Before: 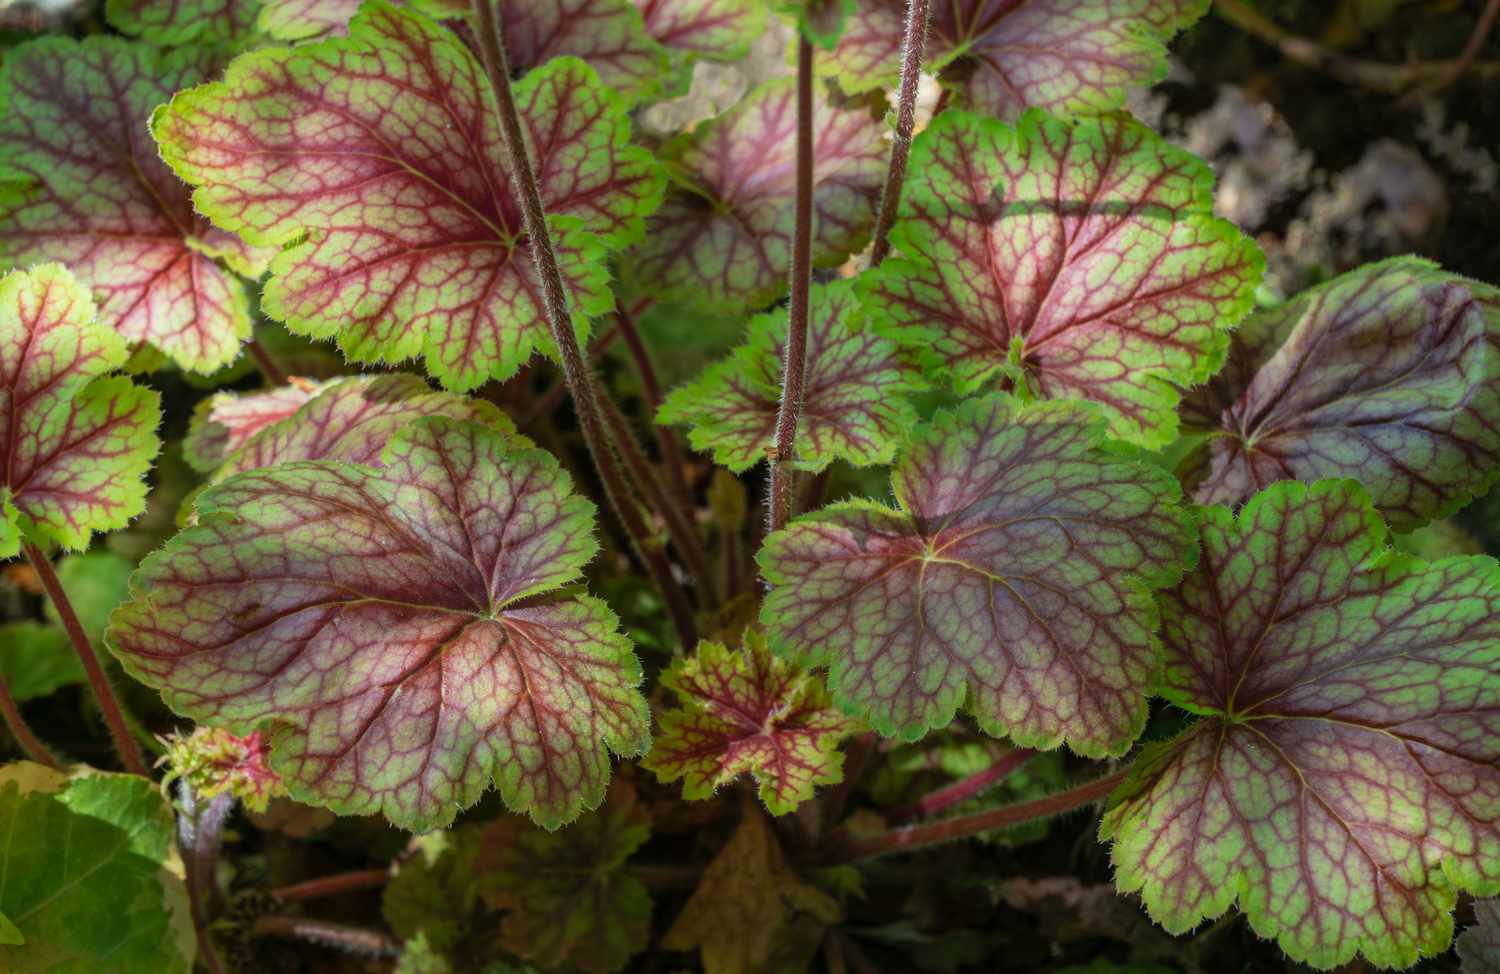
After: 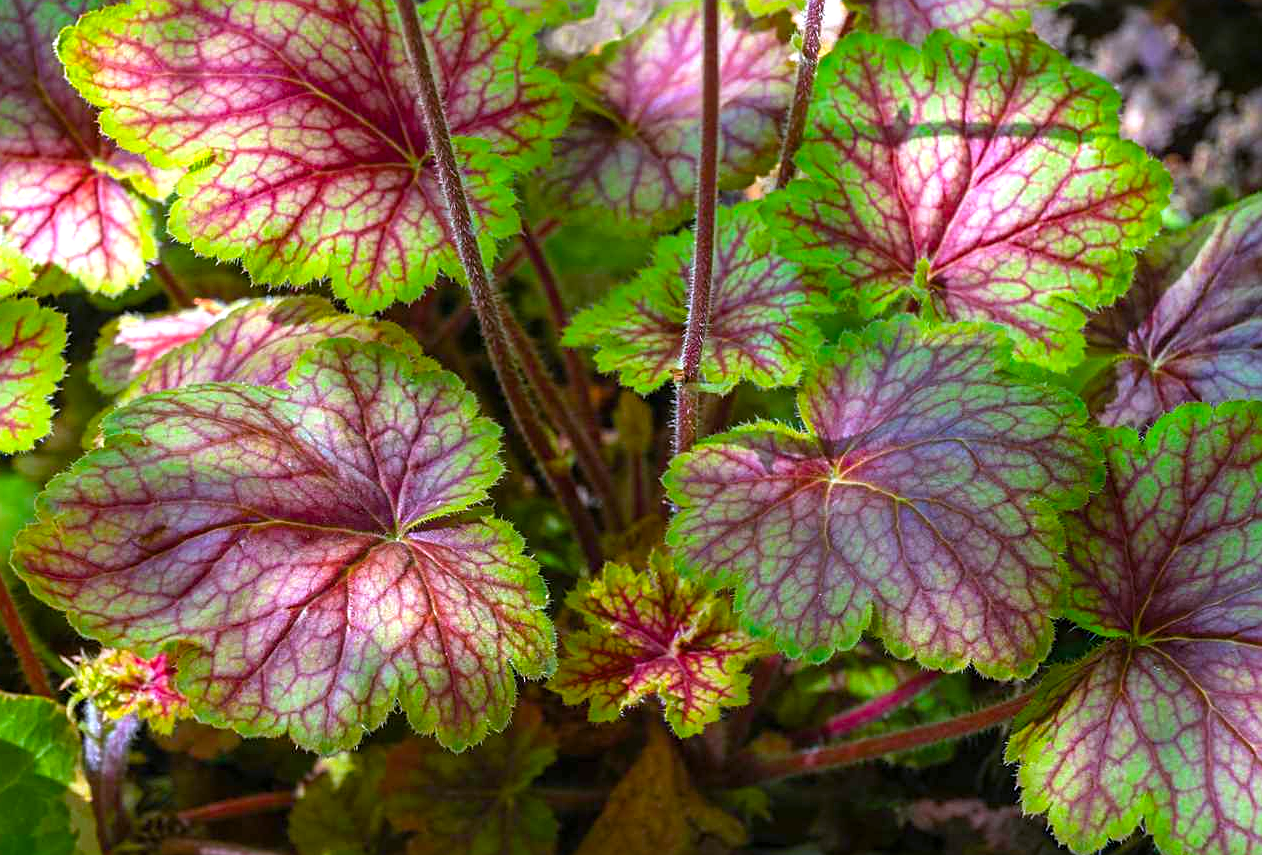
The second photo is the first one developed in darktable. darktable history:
sharpen: on, module defaults
color balance rgb: linear chroma grading › global chroma 14.959%, perceptual saturation grading › global saturation 31.135%, perceptual brilliance grading › global brilliance 18.516%
color calibration: illuminant custom, x 0.367, y 0.392, temperature 4436.37 K
crop: left 6.311%, top 8.097%, right 9.53%, bottom 4.078%
